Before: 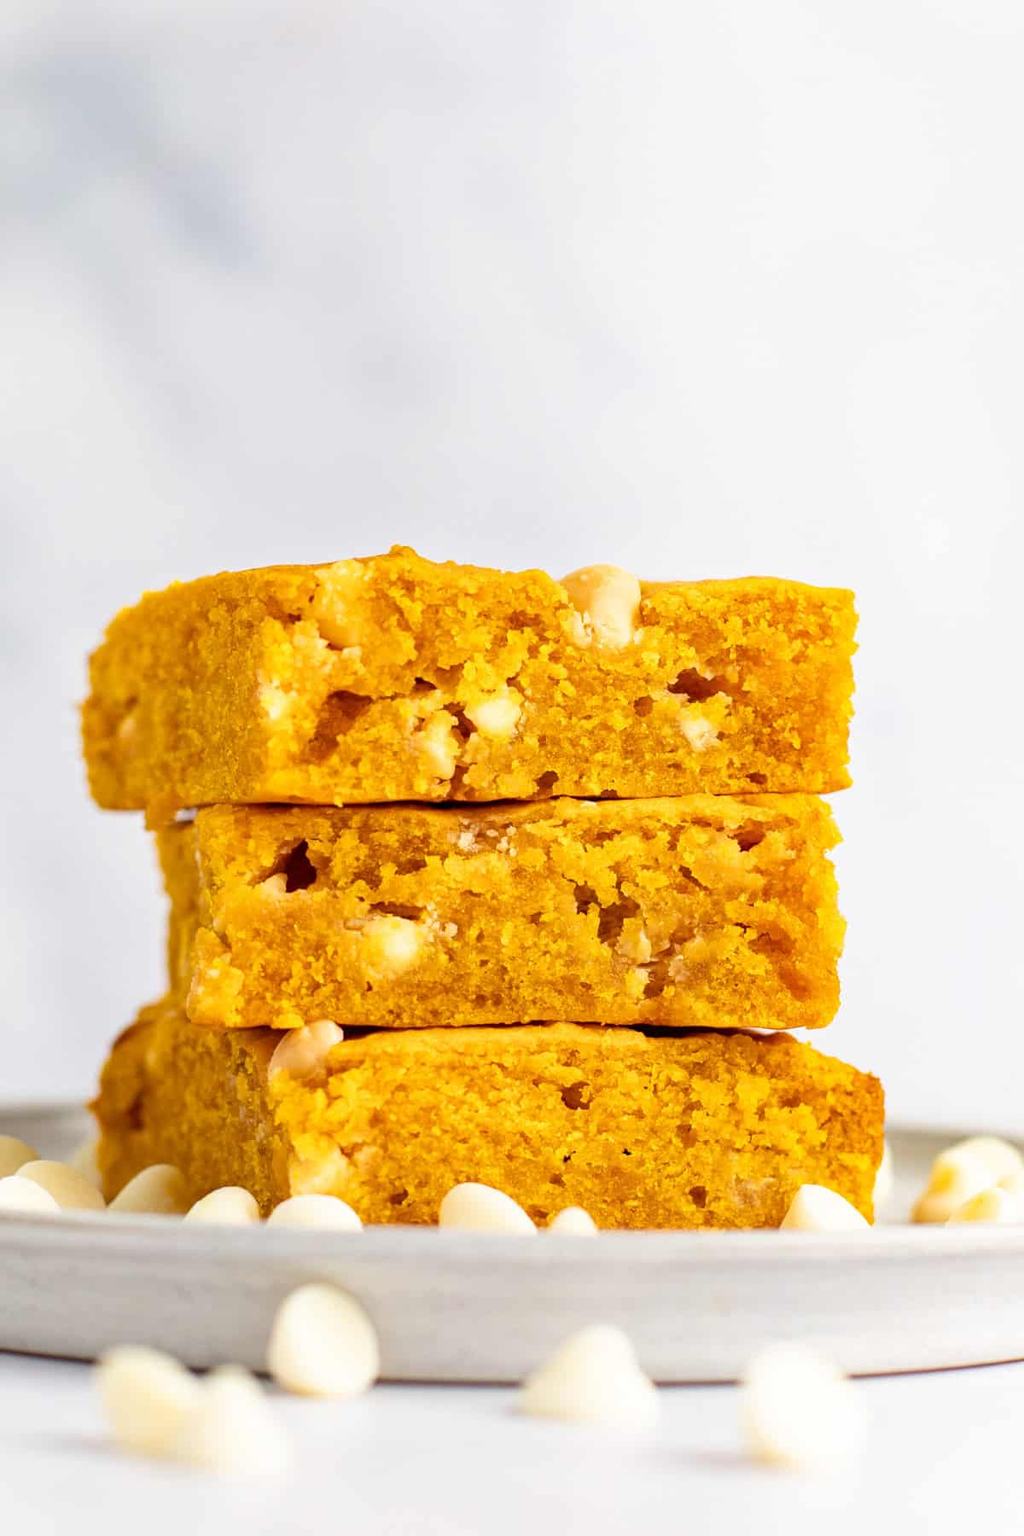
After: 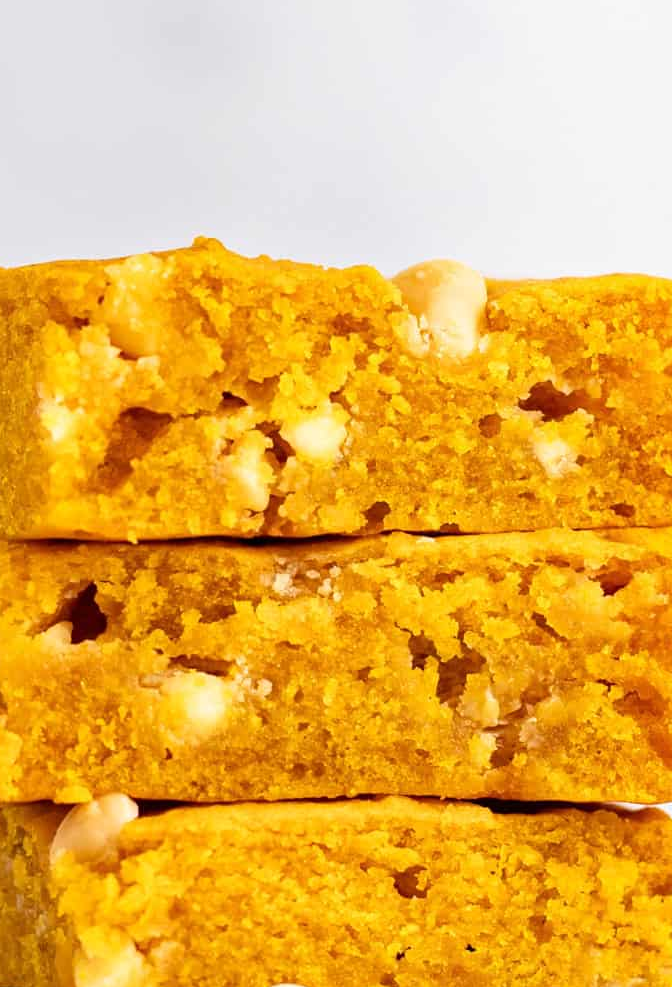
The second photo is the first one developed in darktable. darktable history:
tone equalizer: -7 EV 0.117 EV
crop and rotate: left 22.082%, top 22.387%, right 21.874%, bottom 22.731%
